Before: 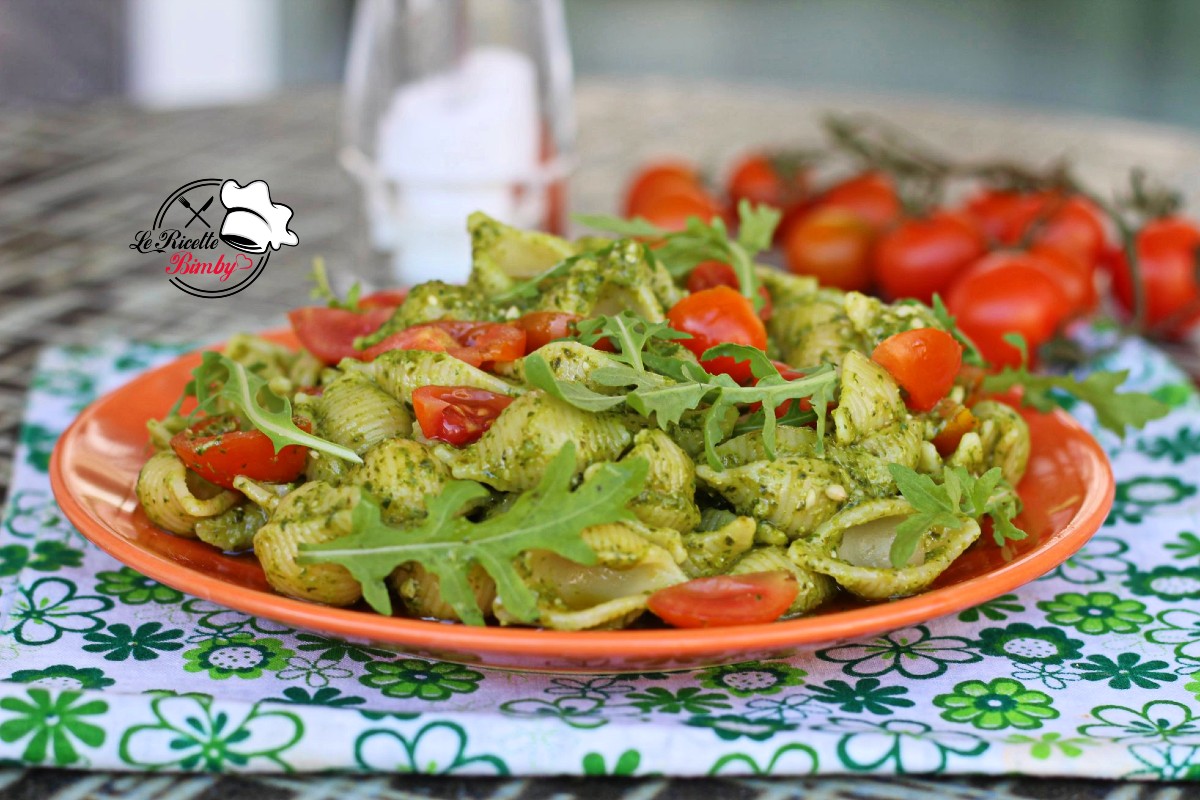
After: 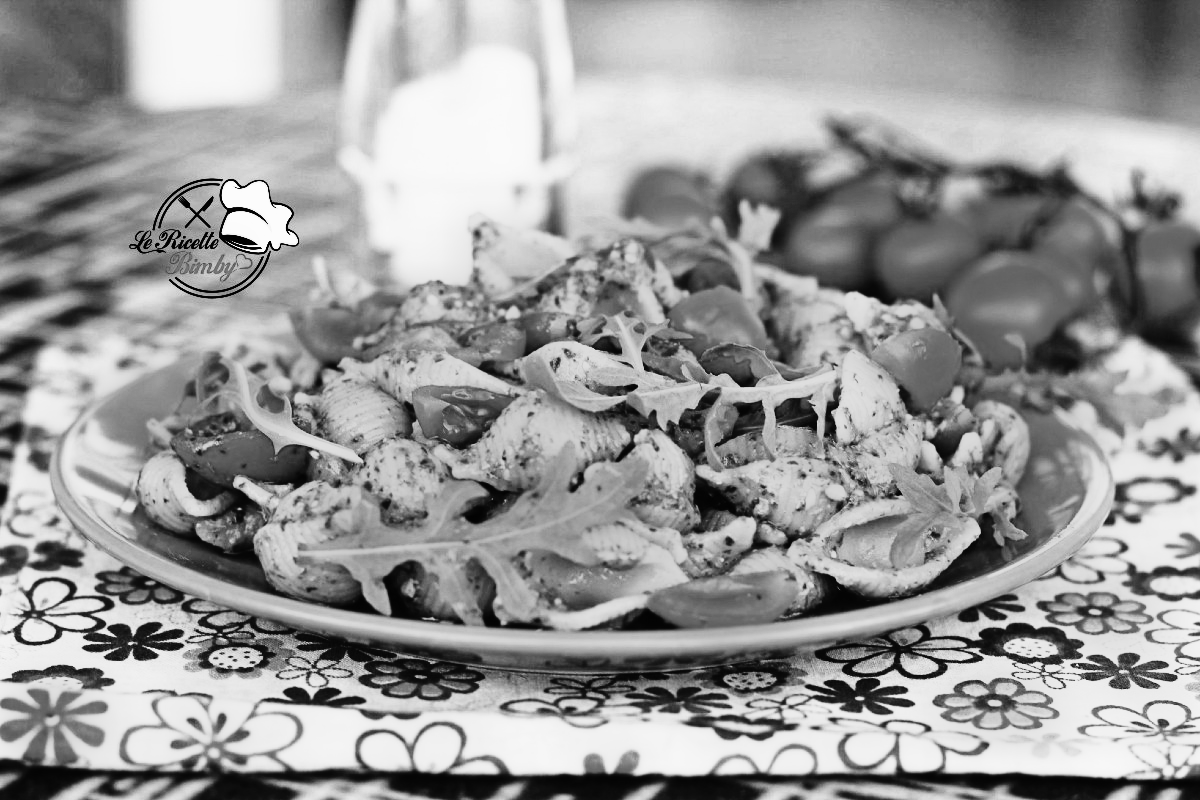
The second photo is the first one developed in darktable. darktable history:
monochrome: a 16.06, b 15.48, size 1
tone curve: curves: ch0 [(0, 0) (0.003, 0.005) (0.011, 0.008) (0.025, 0.01) (0.044, 0.014) (0.069, 0.017) (0.1, 0.022) (0.136, 0.028) (0.177, 0.037) (0.224, 0.049) (0.277, 0.091) (0.335, 0.168) (0.399, 0.292) (0.468, 0.463) (0.543, 0.637) (0.623, 0.792) (0.709, 0.903) (0.801, 0.963) (0.898, 0.985) (1, 1)], preserve colors none
